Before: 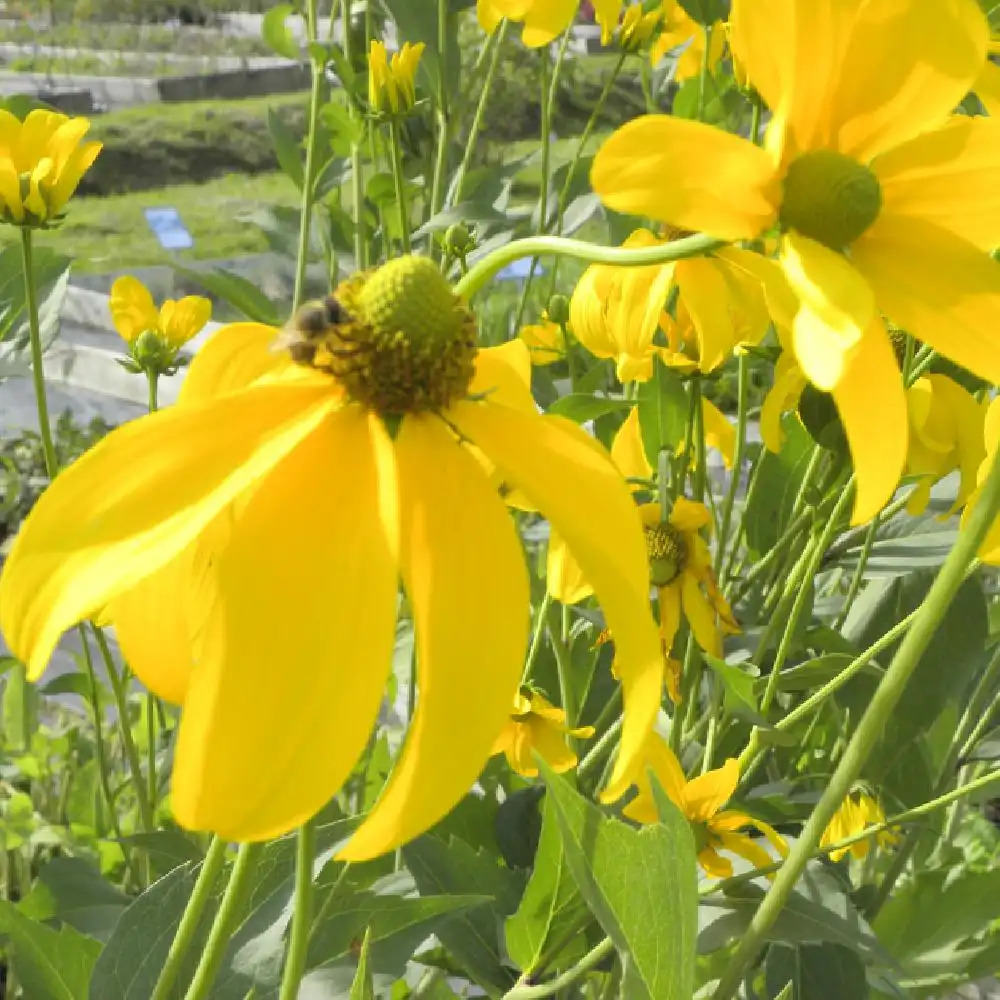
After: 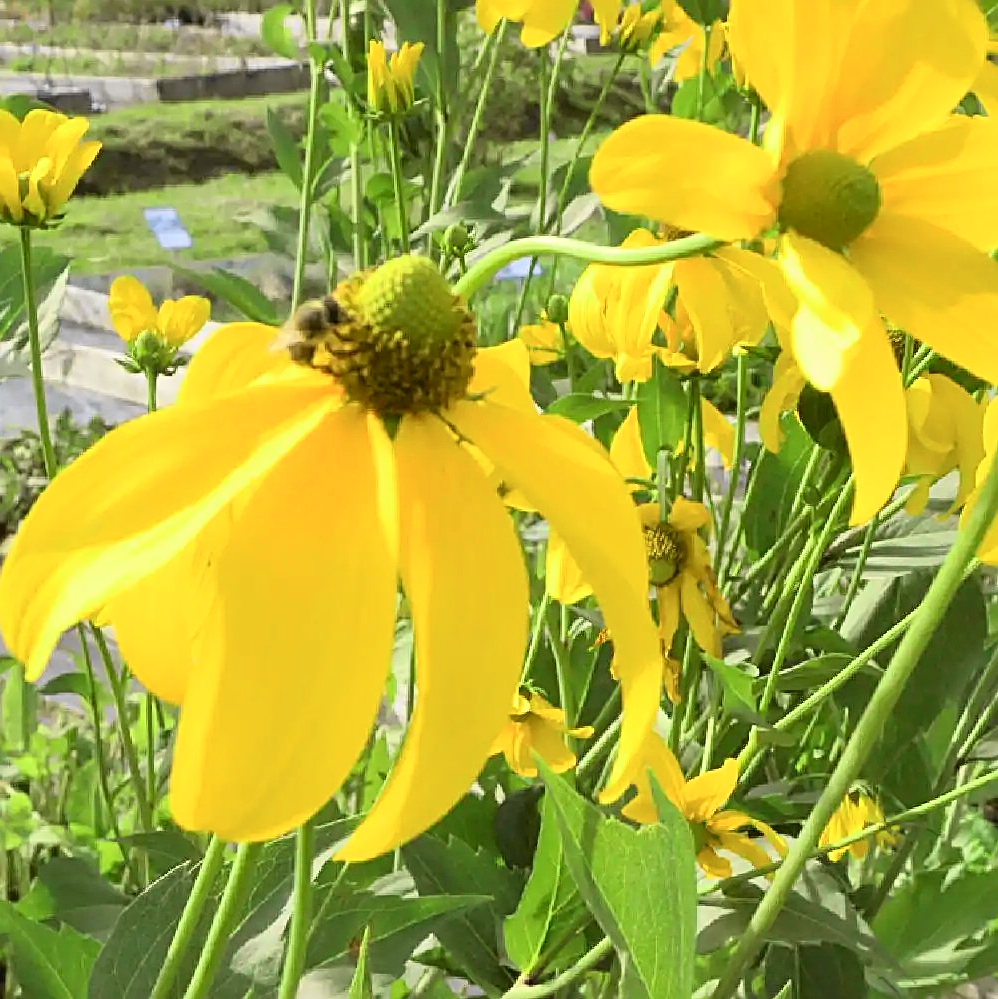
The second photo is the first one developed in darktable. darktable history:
crop and rotate: left 0.172%, bottom 0.003%
tone curve: curves: ch0 [(0, 0.011) (0.053, 0.026) (0.174, 0.115) (0.416, 0.417) (0.697, 0.758) (0.852, 0.902) (0.991, 0.981)]; ch1 [(0, 0) (0.264, 0.22) (0.407, 0.373) (0.463, 0.457) (0.492, 0.5) (0.512, 0.511) (0.54, 0.543) (0.585, 0.617) (0.659, 0.686) (0.78, 0.8) (1, 1)]; ch2 [(0, 0) (0.438, 0.449) (0.473, 0.469) (0.503, 0.5) (0.523, 0.534) (0.562, 0.591) (0.612, 0.627) (0.701, 0.707) (1, 1)], color space Lab, independent channels, preserve colors none
sharpen: radius 2.558, amount 0.636
